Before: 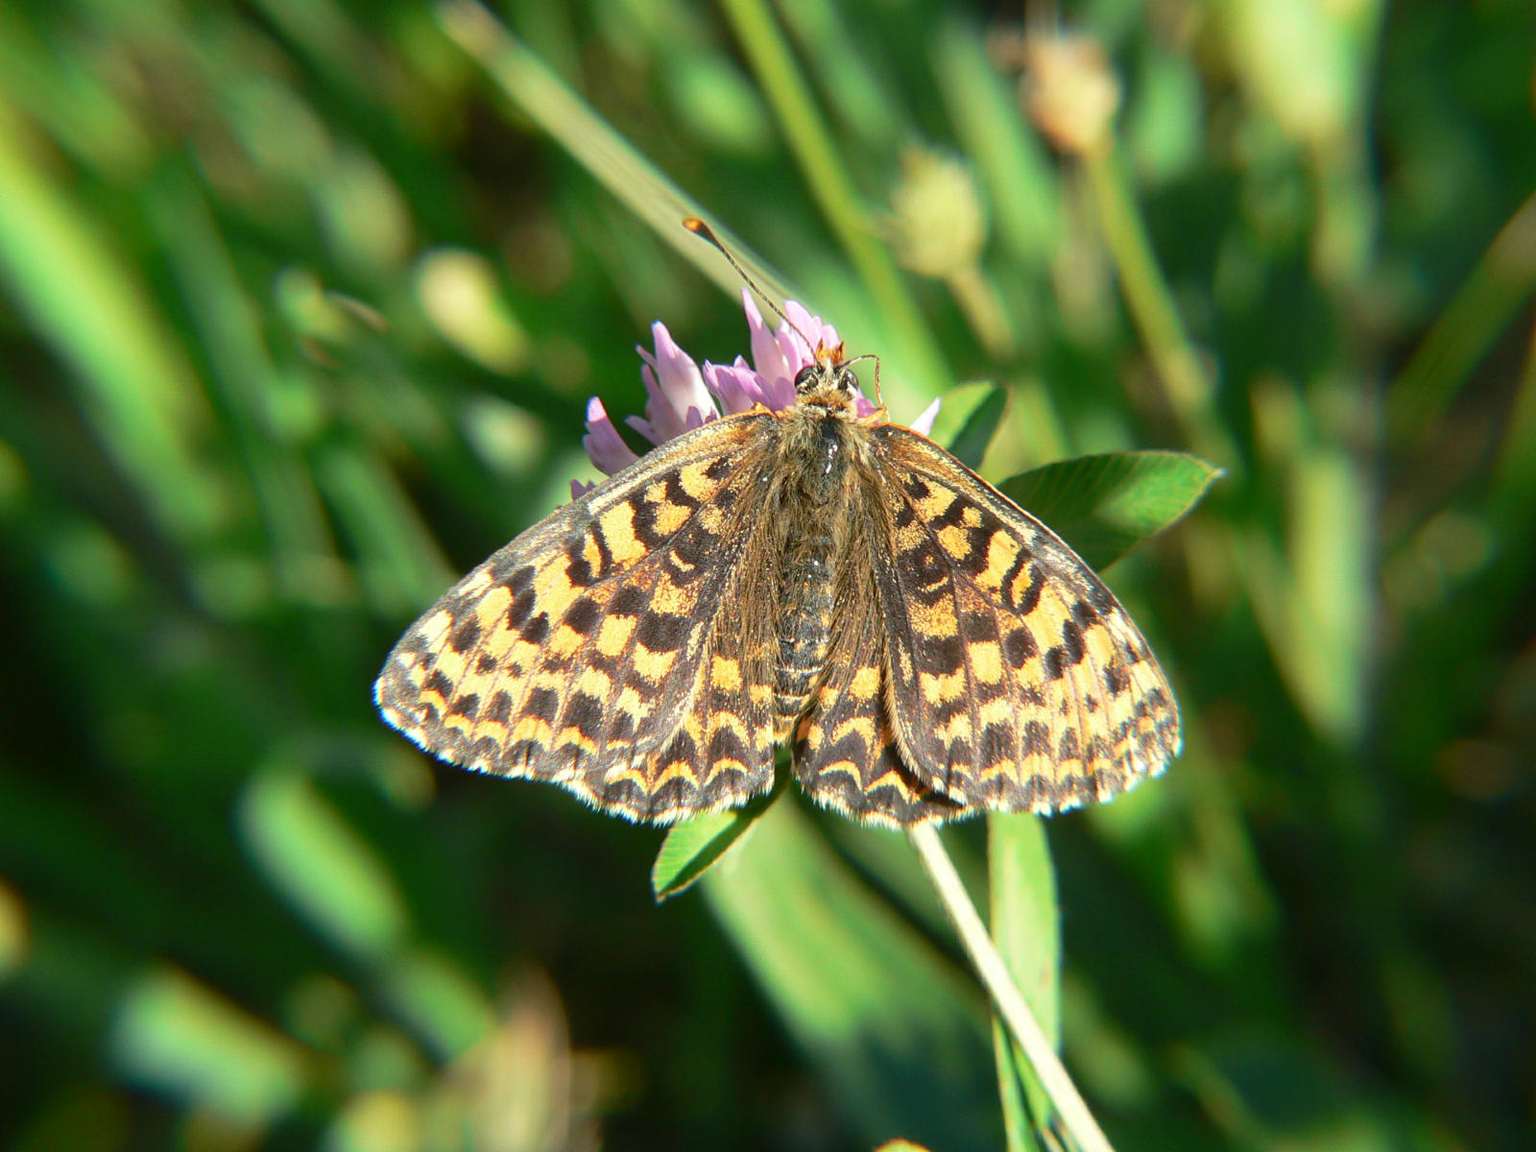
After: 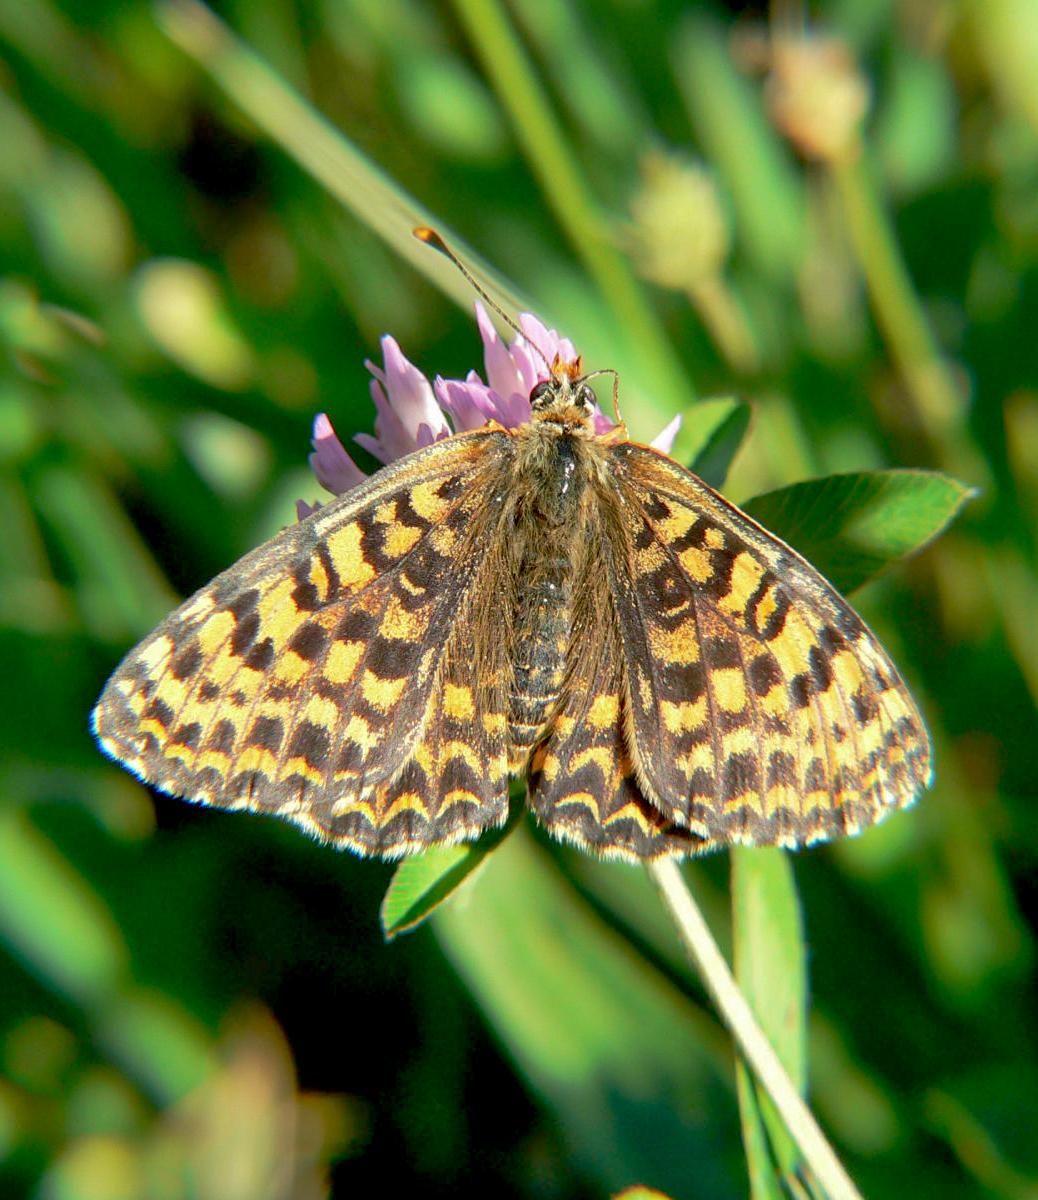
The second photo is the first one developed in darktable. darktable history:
crop and rotate: left 18.659%, right 16.463%
shadows and highlights: on, module defaults
exposure: black level correction 0.013, compensate highlight preservation false
